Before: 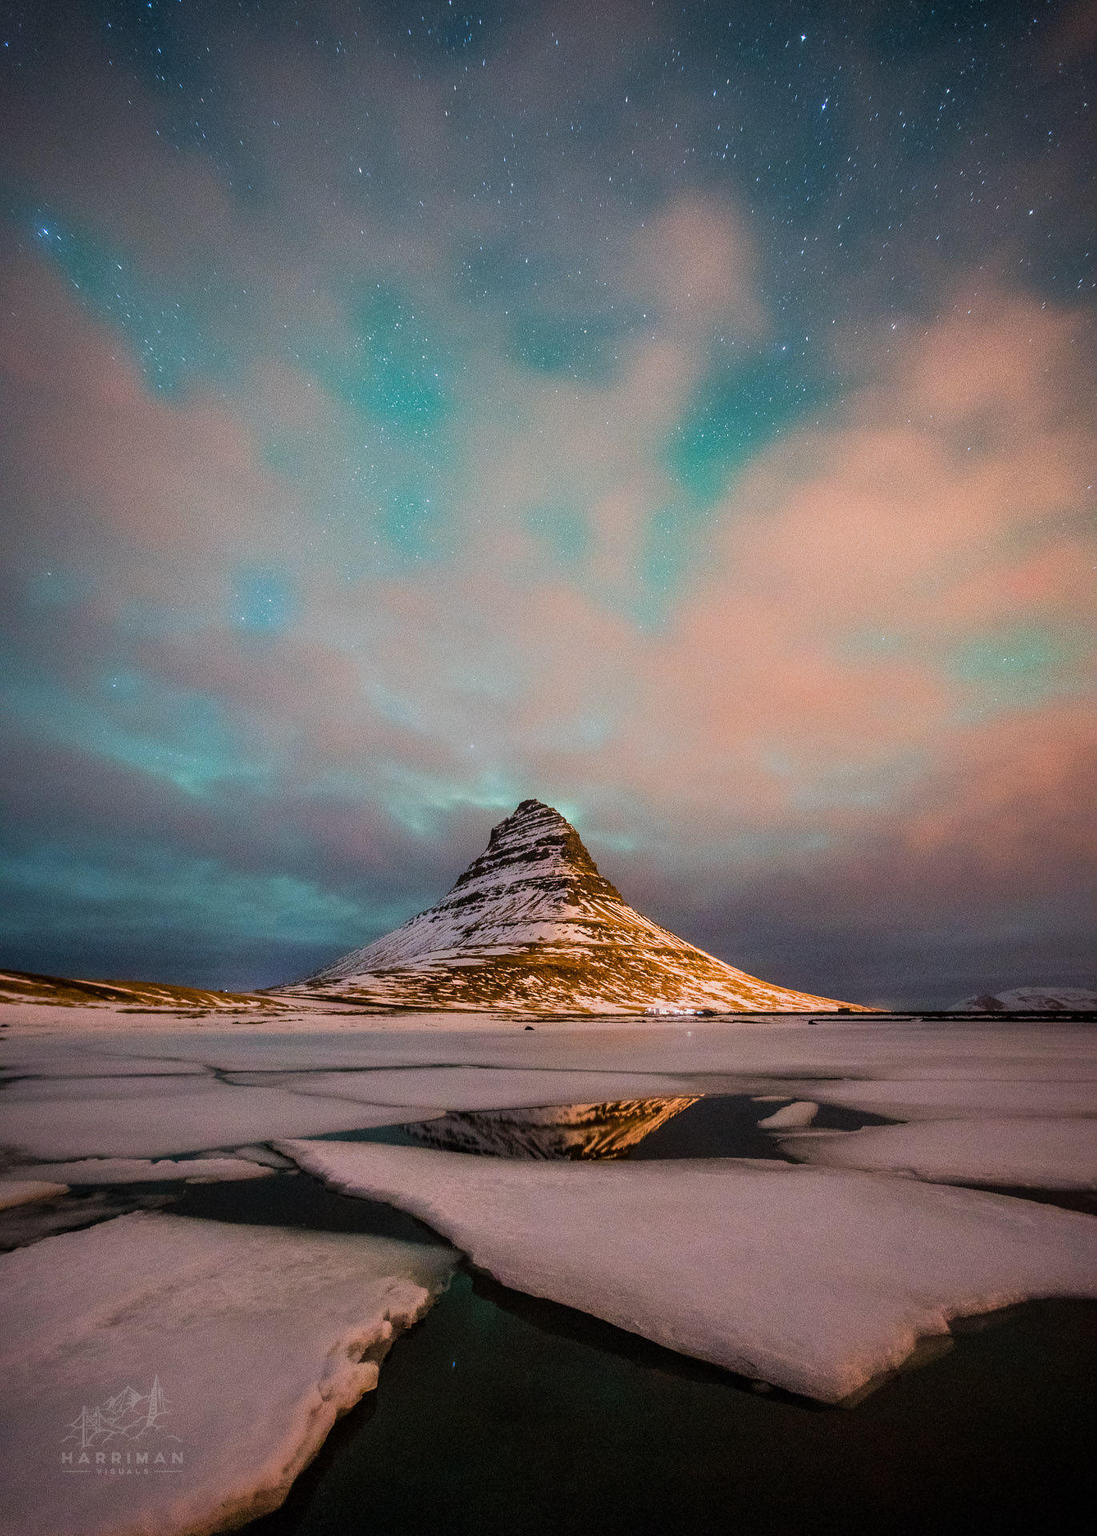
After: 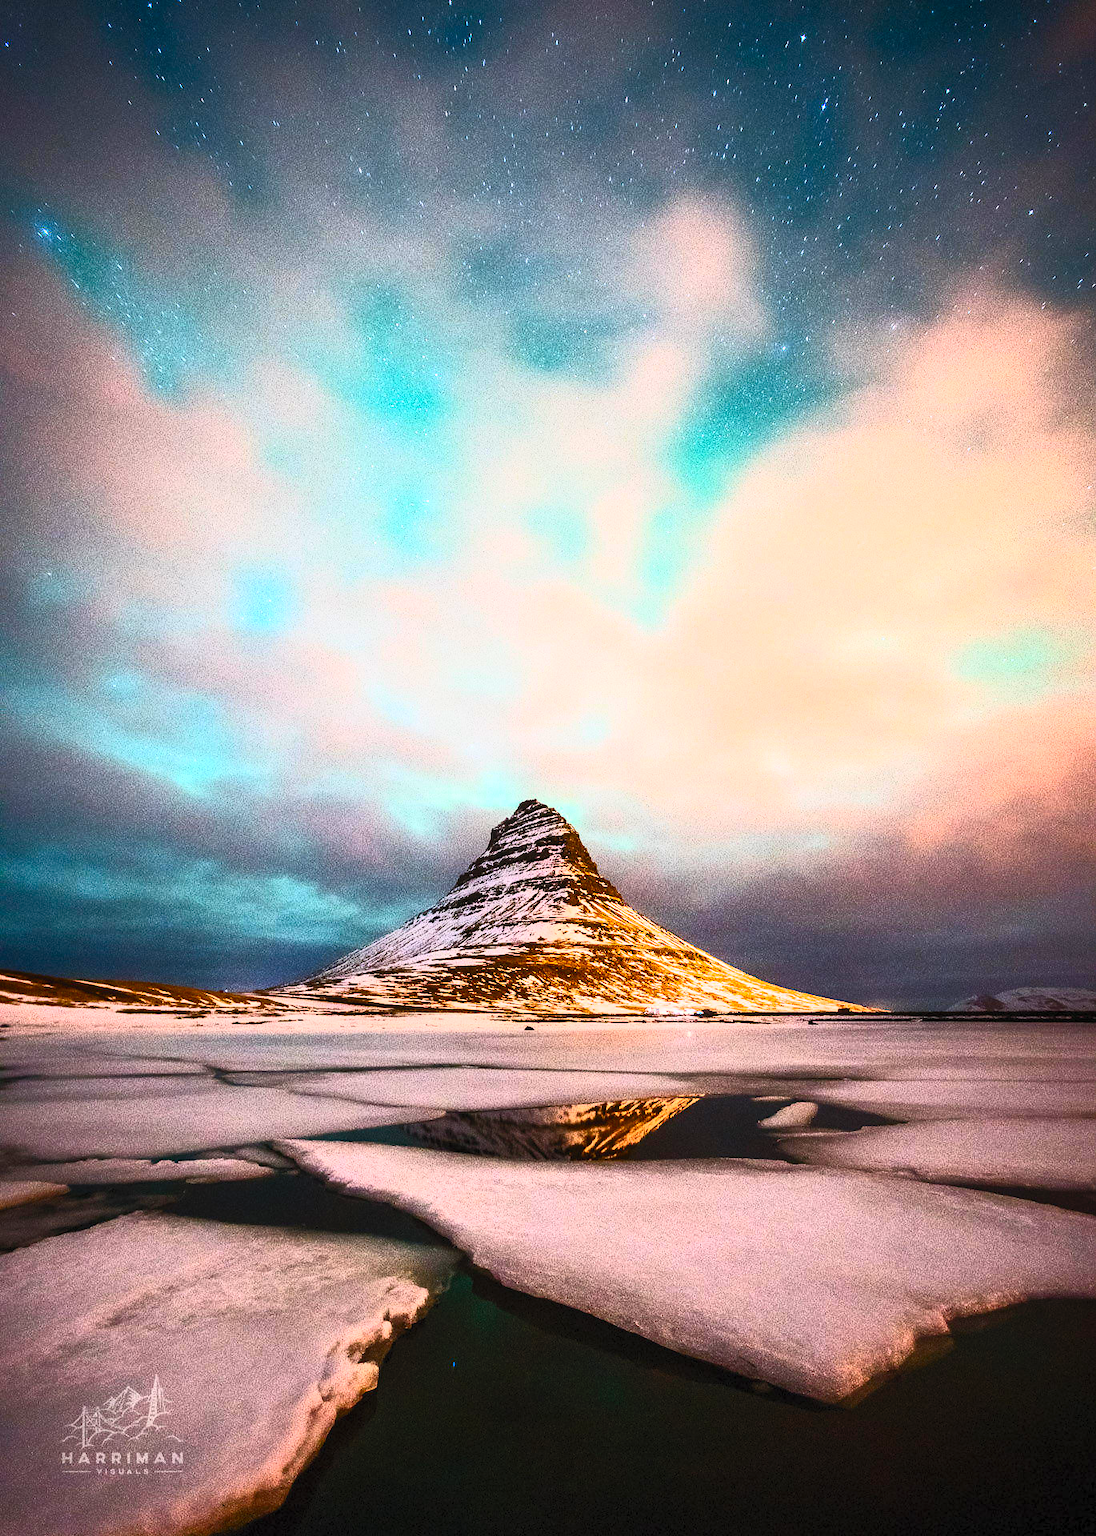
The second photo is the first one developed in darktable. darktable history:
contrast brightness saturation: contrast 0.838, brightness 0.6, saturation 0.595
